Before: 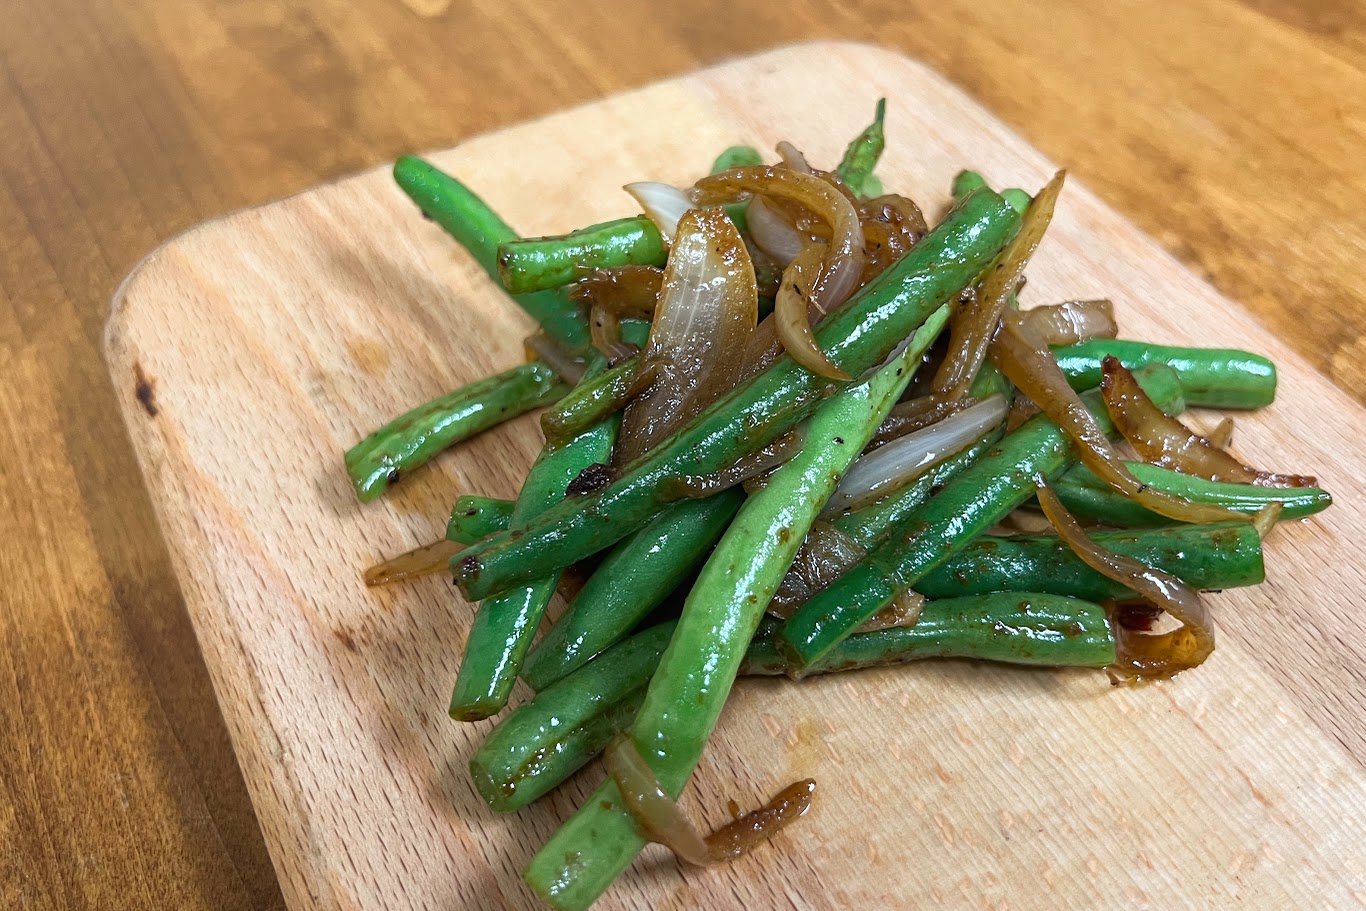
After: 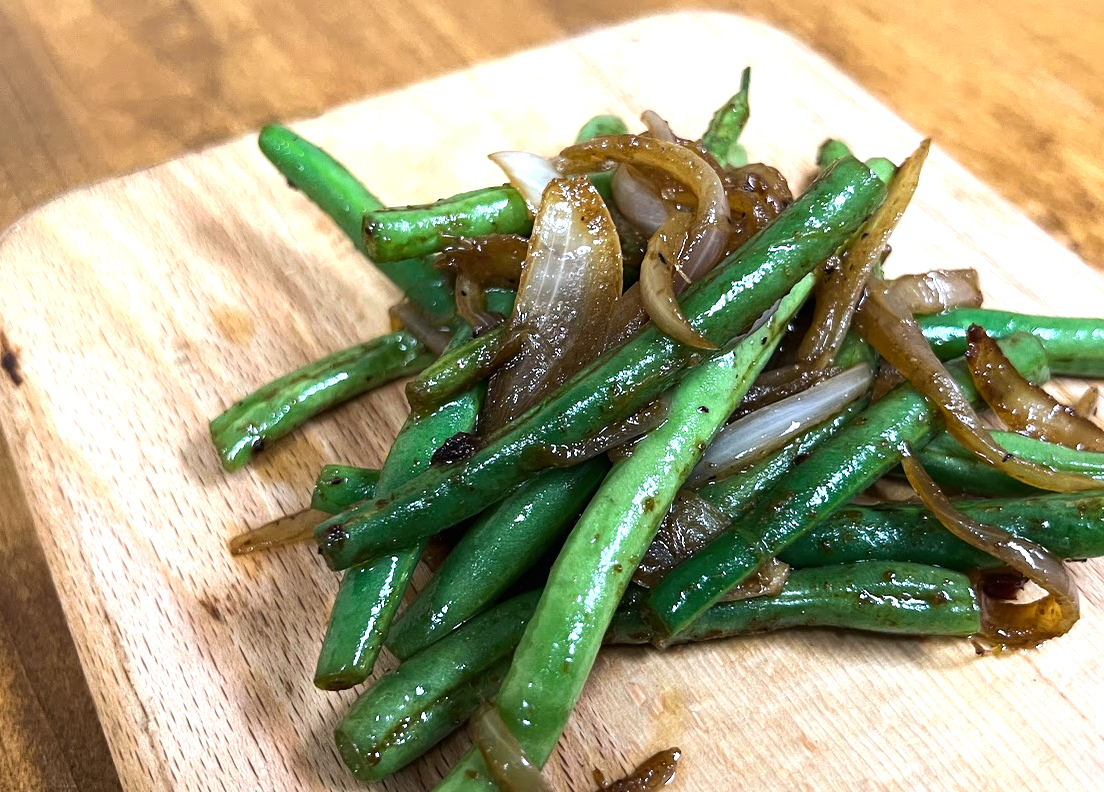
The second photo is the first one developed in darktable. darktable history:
tone equalizer: -8 EV -0.75 EV, -7 EV -0.7 EV, -6 EV -0.6 EV, -5 EV -0.4 EV, -3 EV 0.4 EV, -2 EV 0.6 EV, -1 EV 0.7 EV, +0 EV 0.75 EV, edges refinement/feathering 500, mask exposure compensation -1.57 EV, preserve details no
crop: left 9.929%, top 3.475%, right 9.188%, bottom 9.529%
white balance: red 0.984, blue 1.059
